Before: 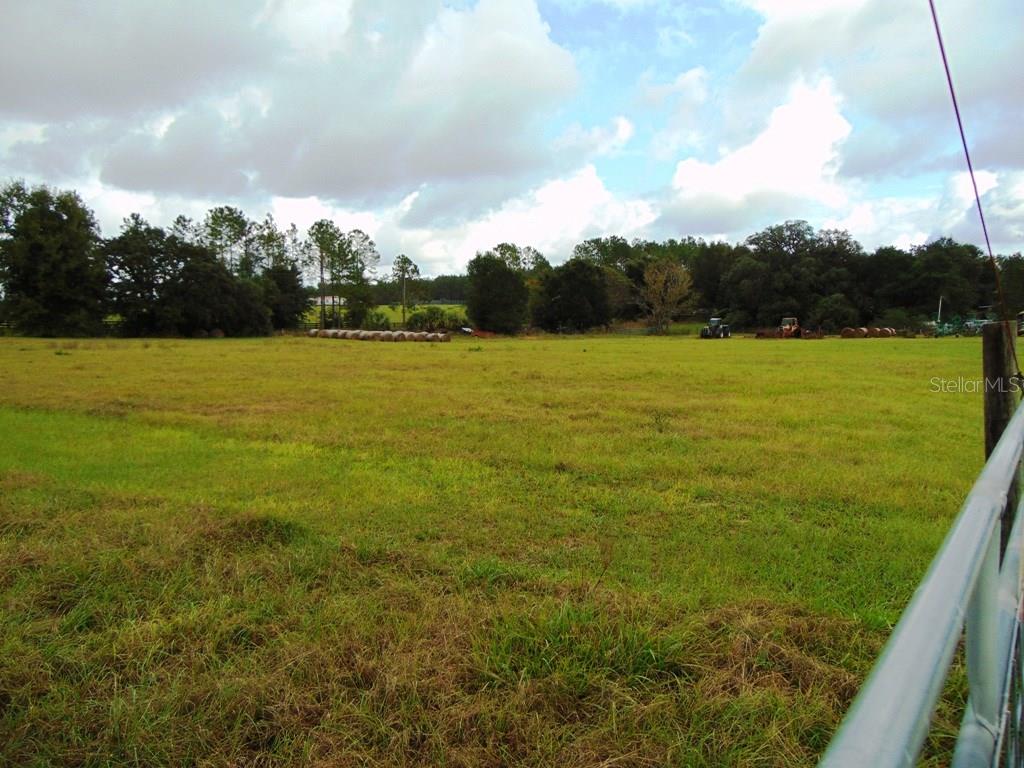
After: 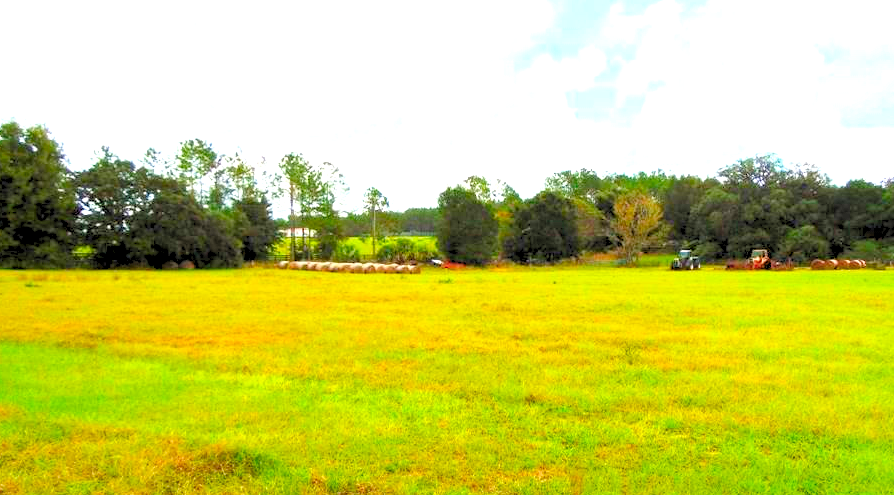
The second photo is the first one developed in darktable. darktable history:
white balance: emerald 1
exposure: black level correction 0, exposure 1.4 EV, compensate highlight preservation false
crop: left 3.015%, top 8.969%, right 9.647%, bottom 26.457%
levels: levels [0.093, 0.434, 0.988]
contrast brightness saturation: saturation 0.5
